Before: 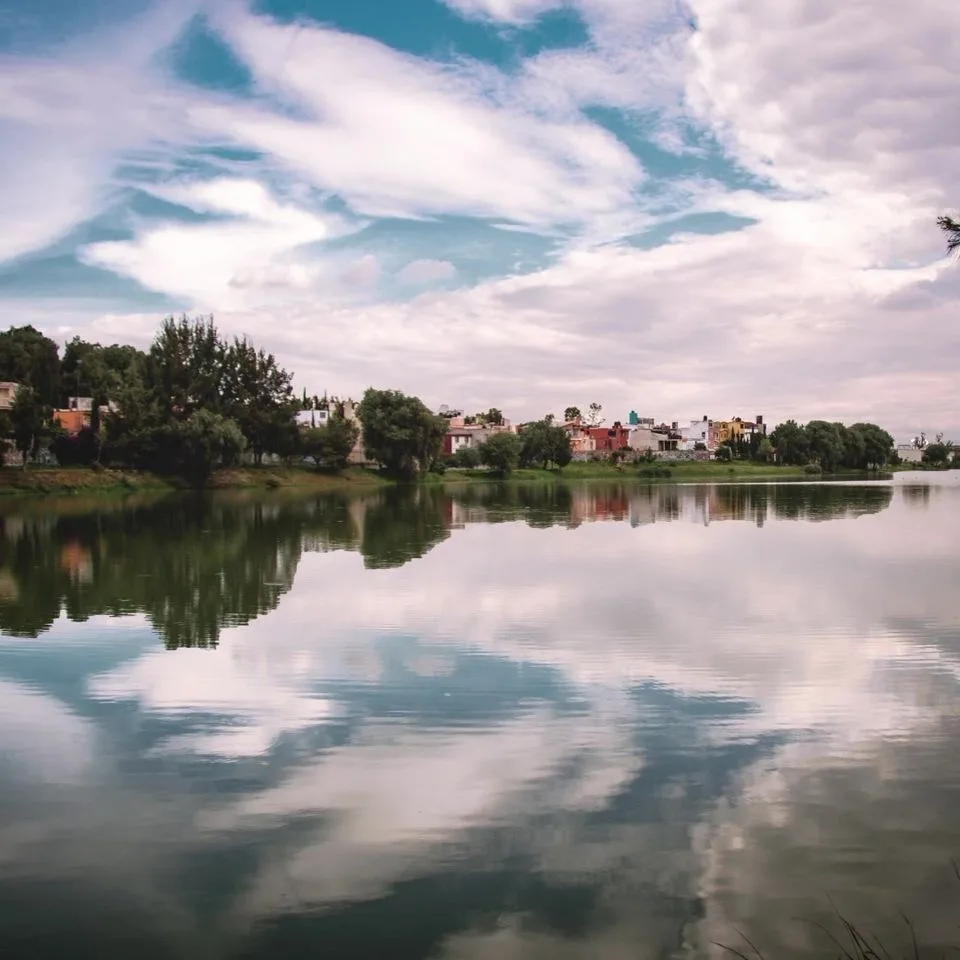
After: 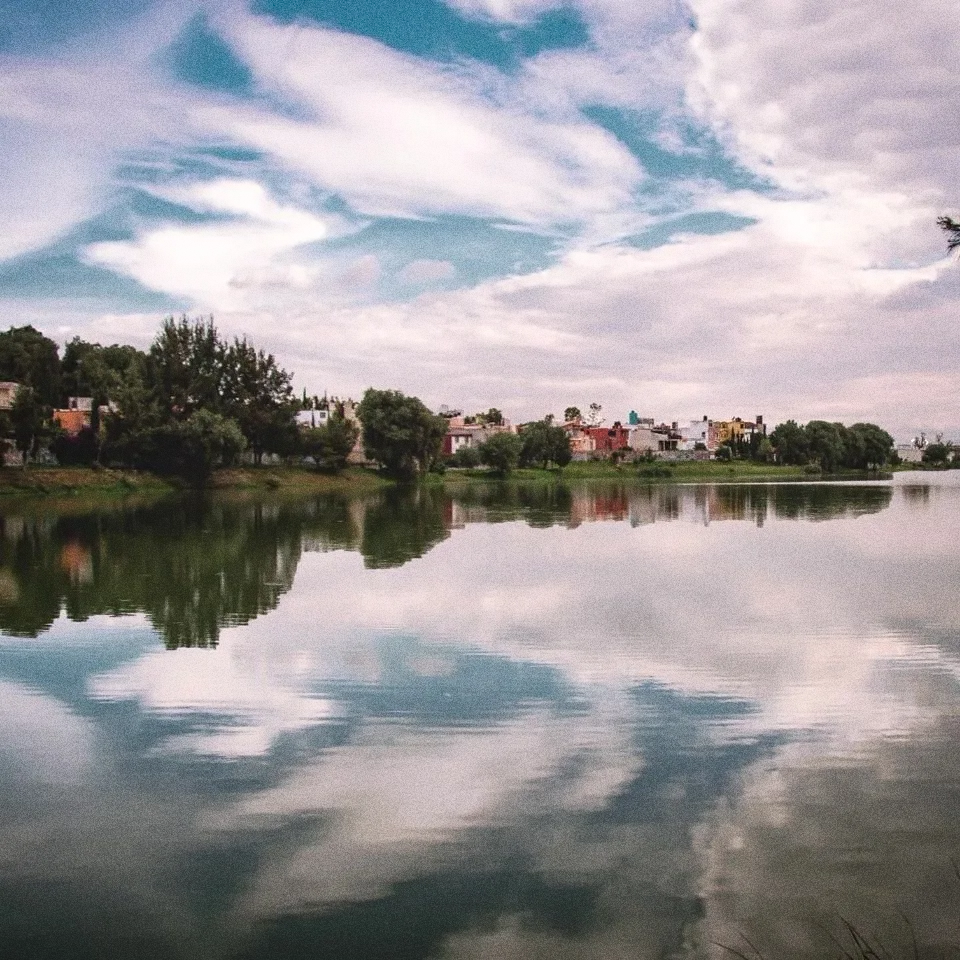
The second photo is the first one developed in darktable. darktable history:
grain: coarseness 0.09 ISO, strength 40%
white balance: emerald 1
